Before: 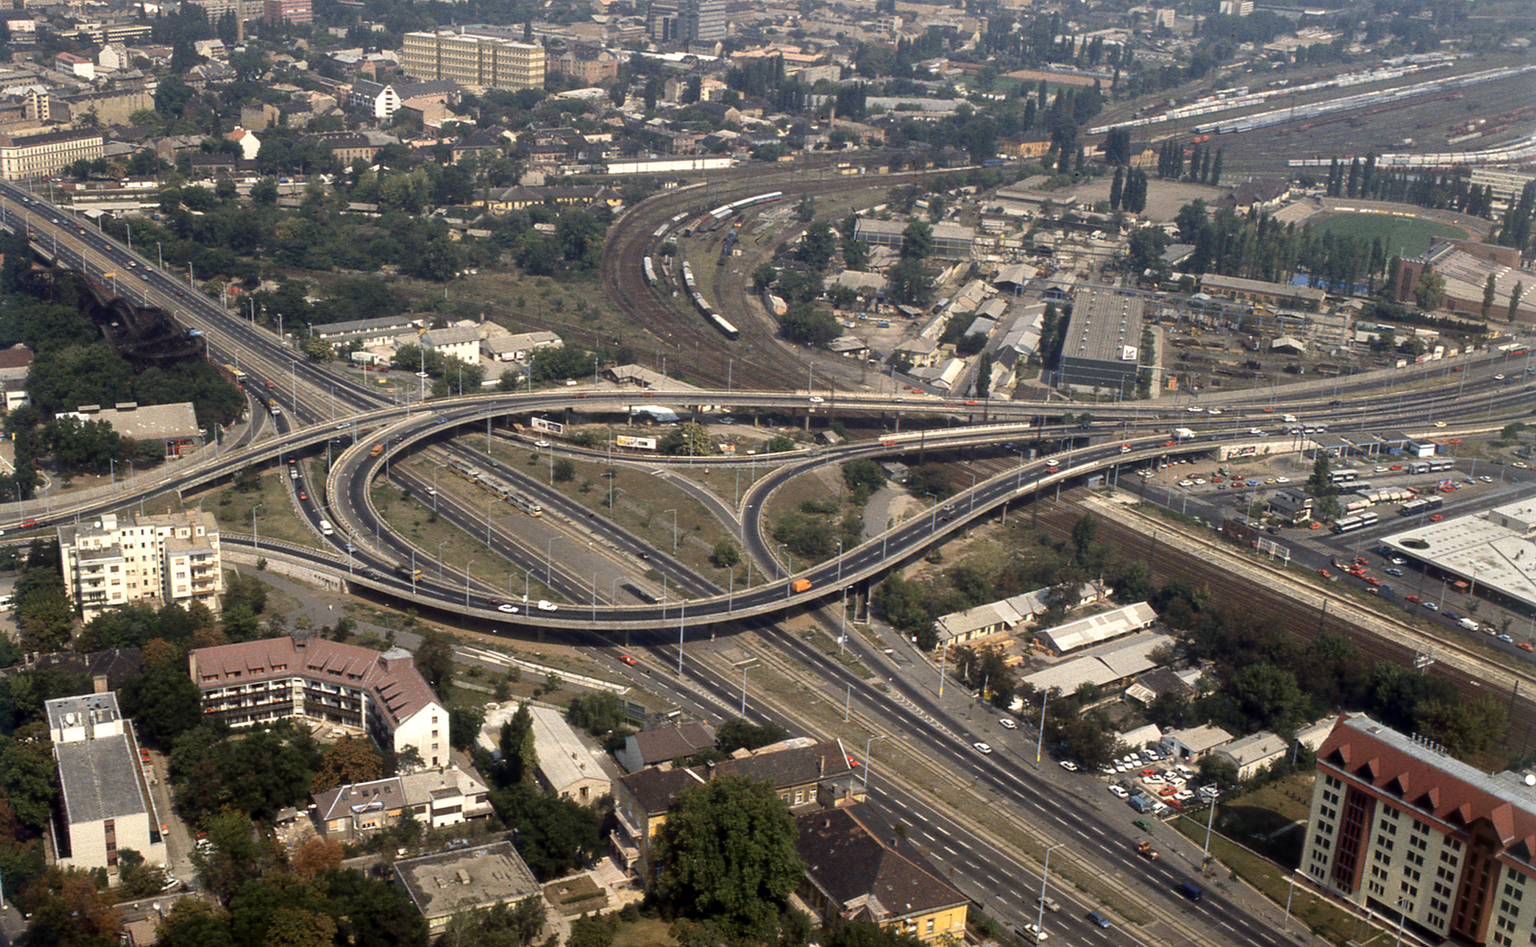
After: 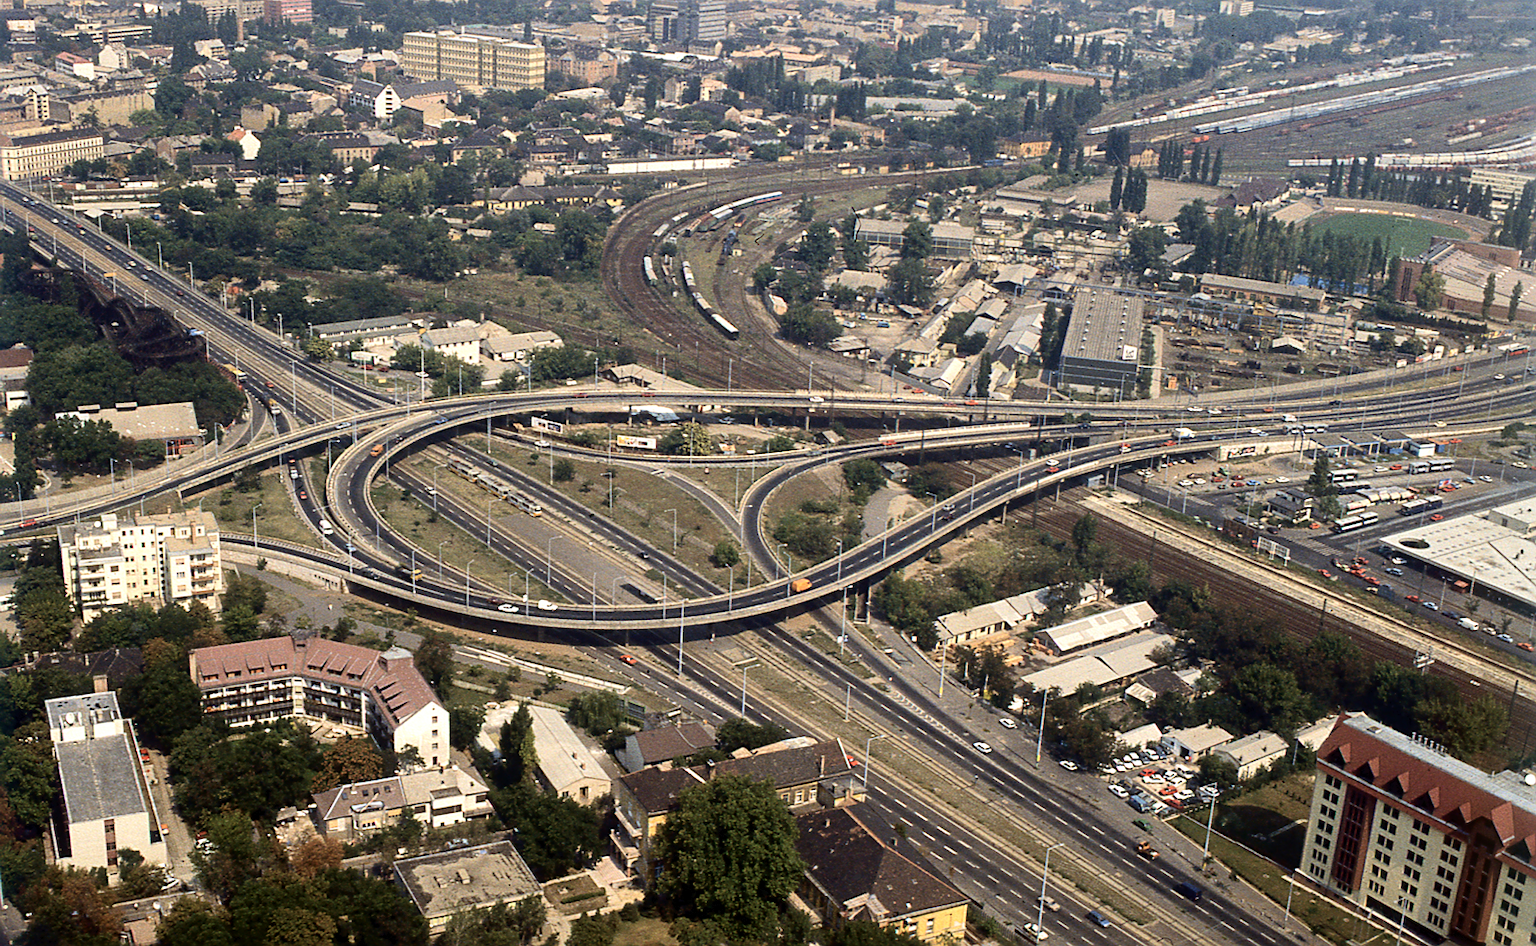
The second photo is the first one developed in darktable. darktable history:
sharpen: on, module defaults
tone curve: curves: ch0 [(0, 0) (0.003, 0.014) (0.011, 0.019) (0.025, 0.026) (0.044, 0.037) (0.069, 0.053) (0.1, 0.083) (0.136, 0.121) (0.177, 0.163) (0.224, 0.22) (0.277, 0.281) (0.335, 0.354) (0.399, 0.436) (0.468, 0.526) (0.543, 0.612) (0.623, 0.706) (0.709, 0.79) (0.801, 0.858) (0.898, 0.925) (1, 1)], color space Lab, independent channels, preserve colors none
velvia: on, module defaults
